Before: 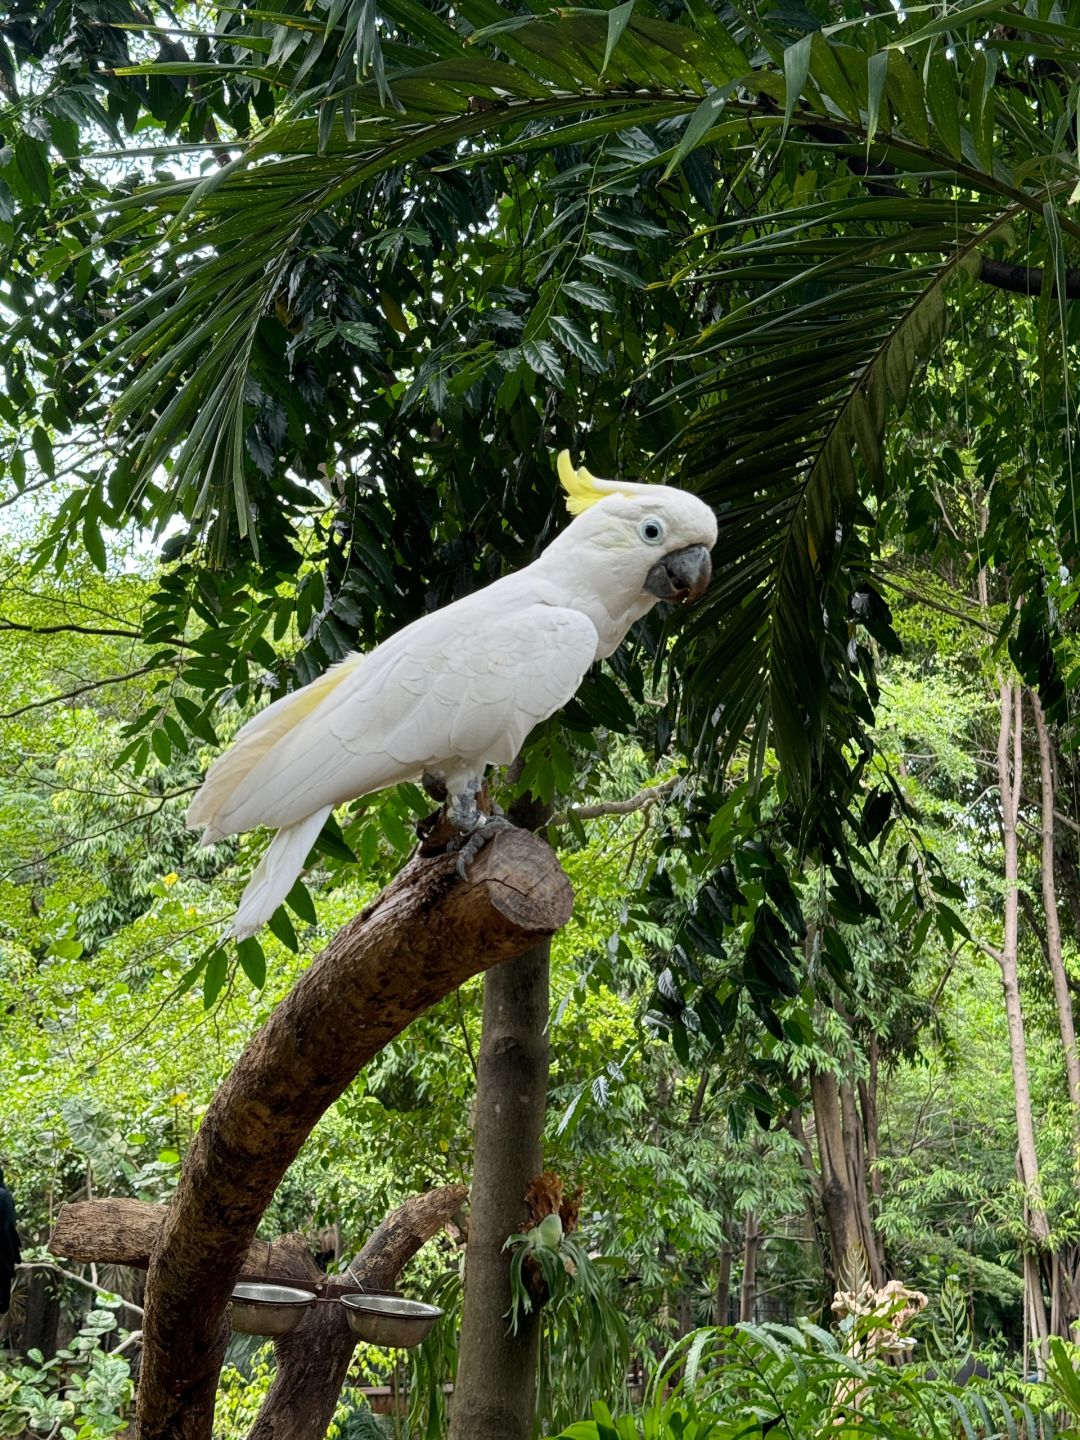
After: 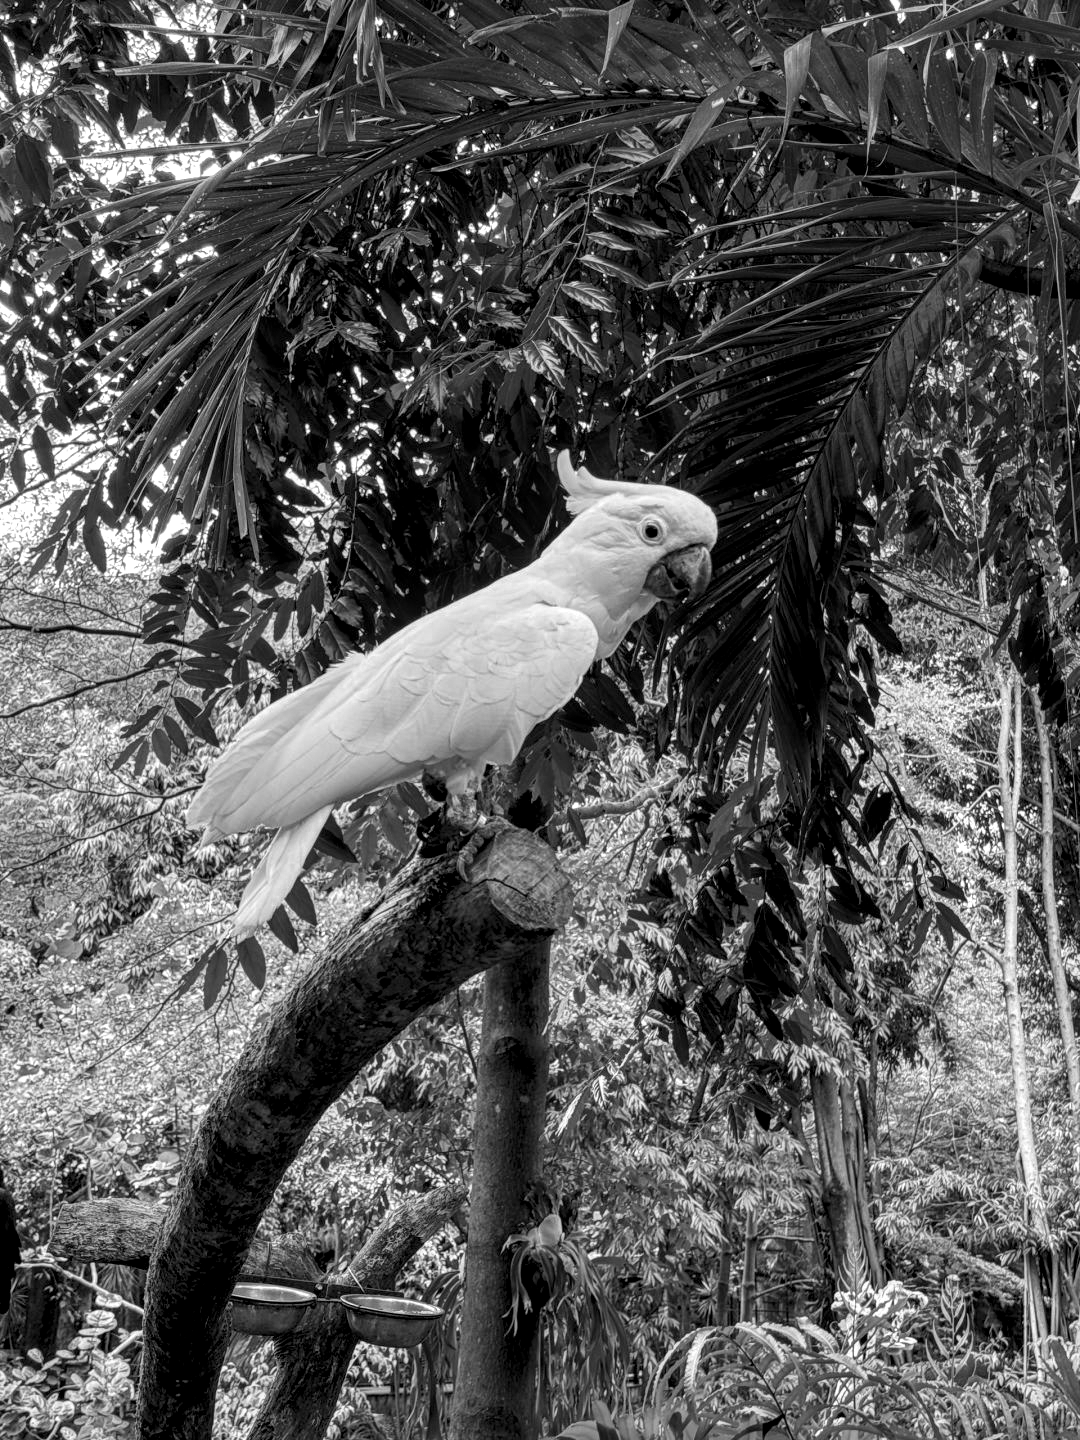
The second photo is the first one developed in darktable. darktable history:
local contrast: highlights 58%, detail 146%
color zones: curves: ch0 [(0, 0.613) (0.01, 0.613) (0.245, 0.448) (0.498, 0.529) (0.642, 0.665) (0.879, 0.777) (0.99, 0.613)]; ch1 [(0, 0) (0.143, 0) (0.286, 0) (0.429, 0) (0.571, 0) (0.714, 0) (0.857, 0)]
